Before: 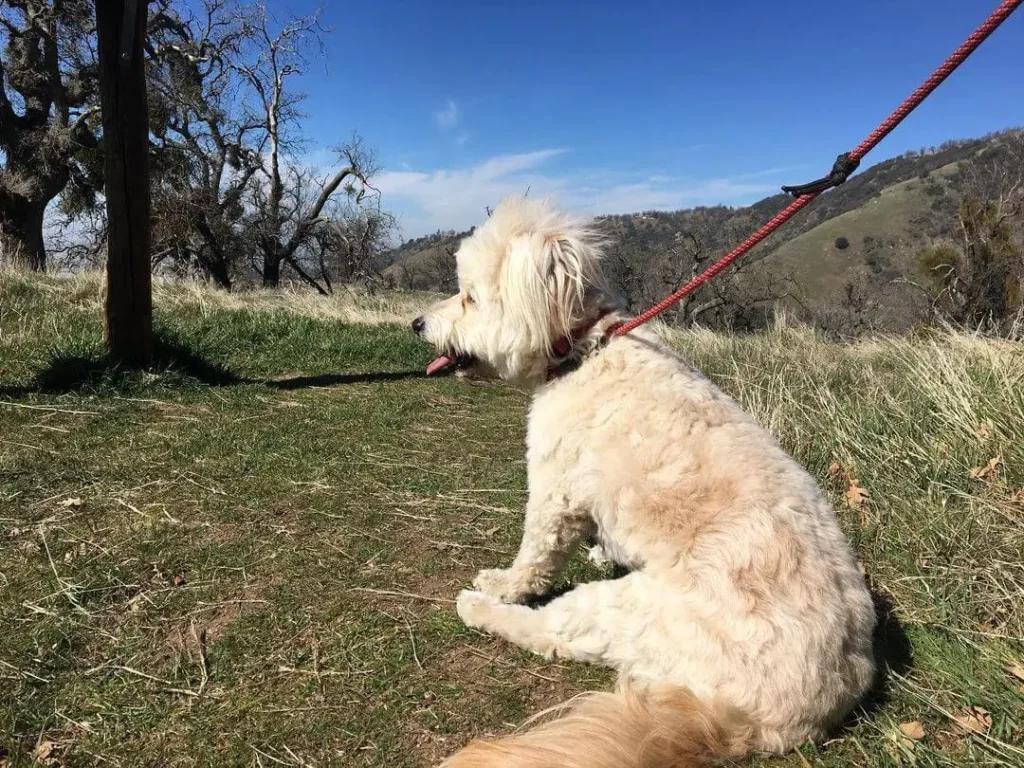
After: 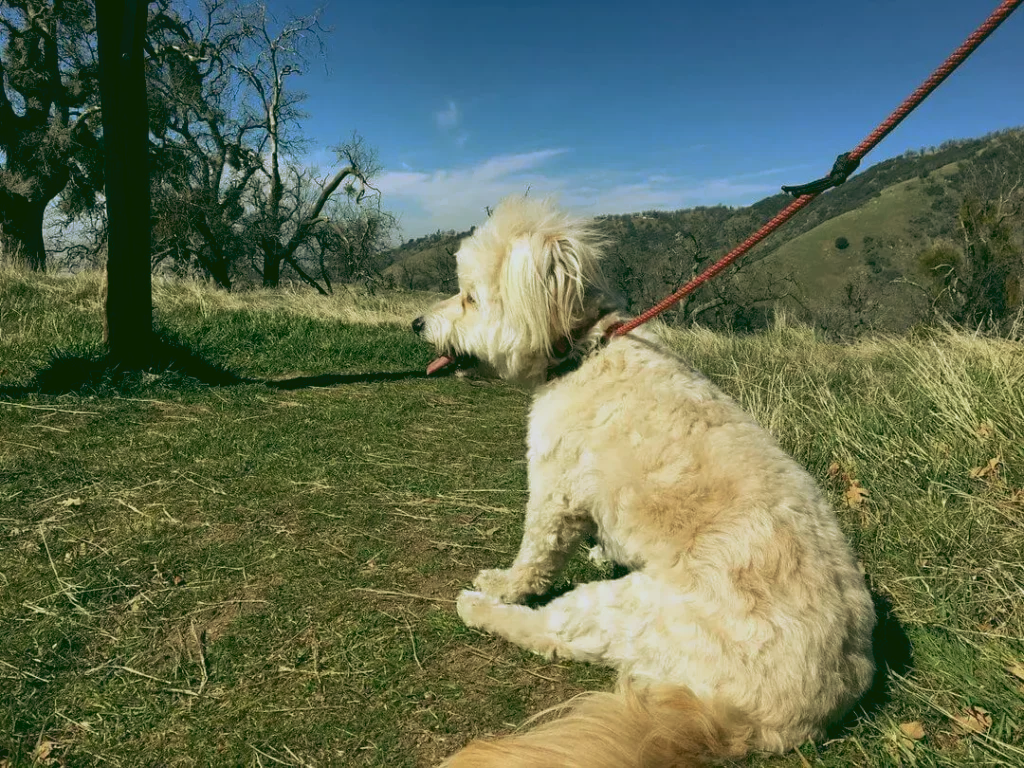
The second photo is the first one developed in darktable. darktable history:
rgb curve: curves: ch0 [(0.123, 0.061) (0.995, 0.887)]; ch1 [(0.06, 0.116) (1, 0.906)]; ch2 [(0, 0) (0.824, 0.69) (1, 1)], mode RGB, independent channels, compensate middle gray true
